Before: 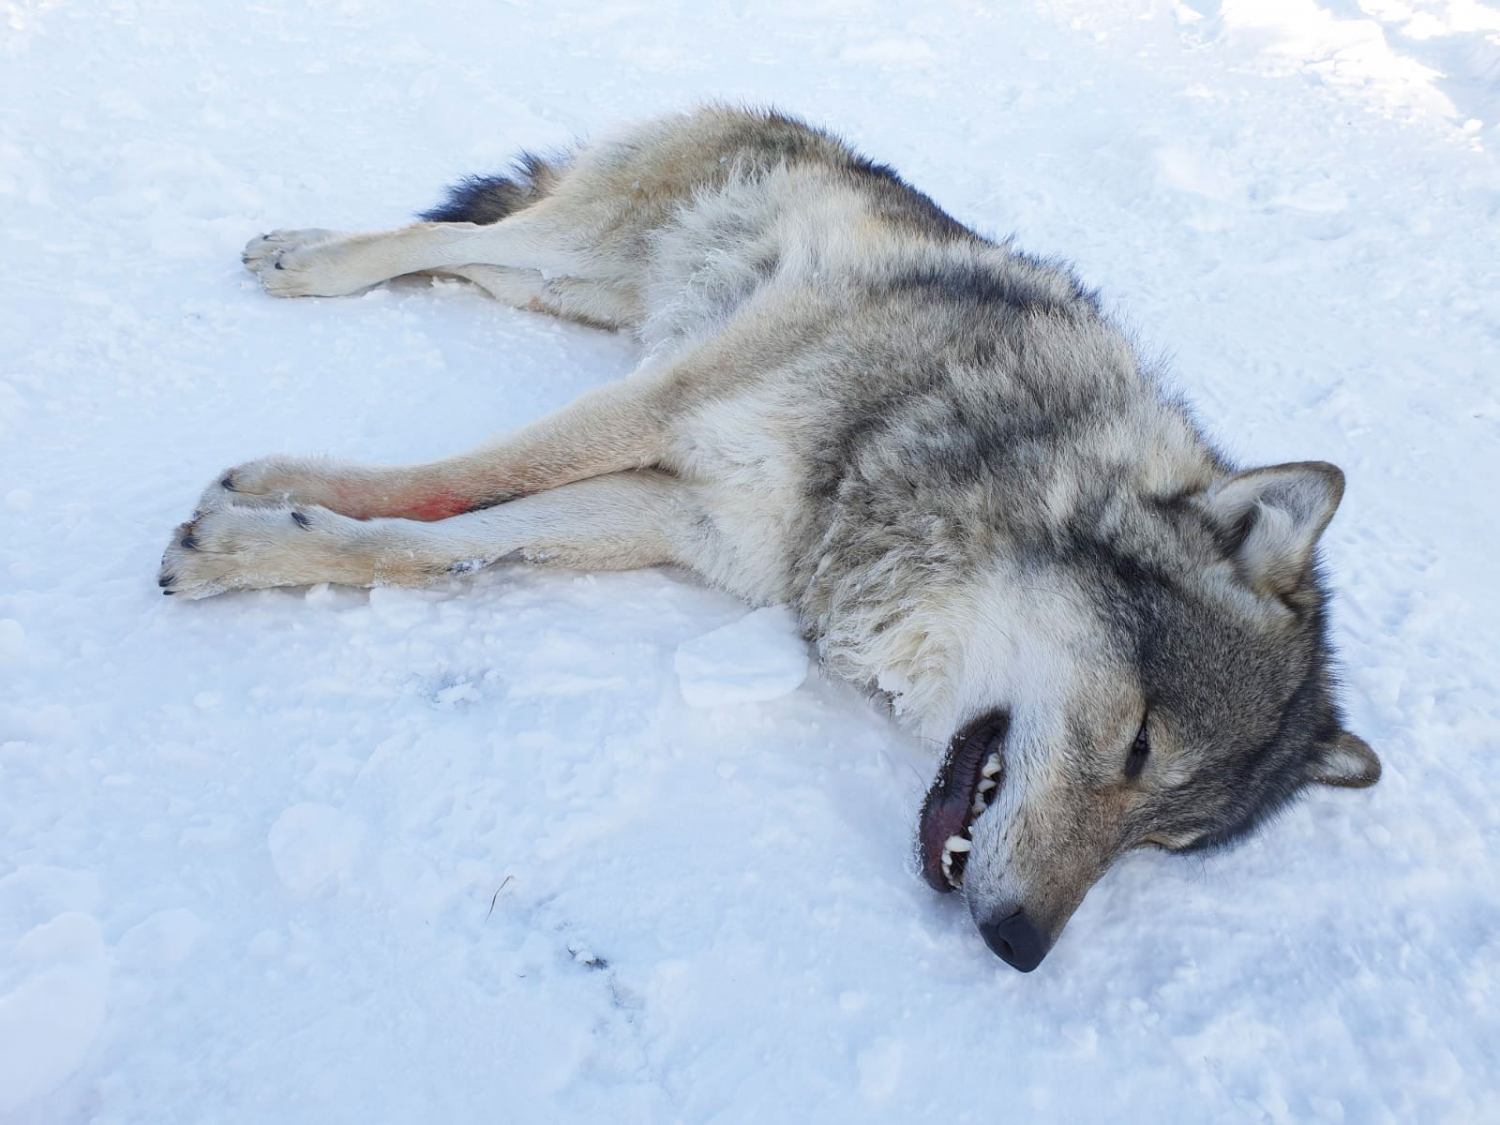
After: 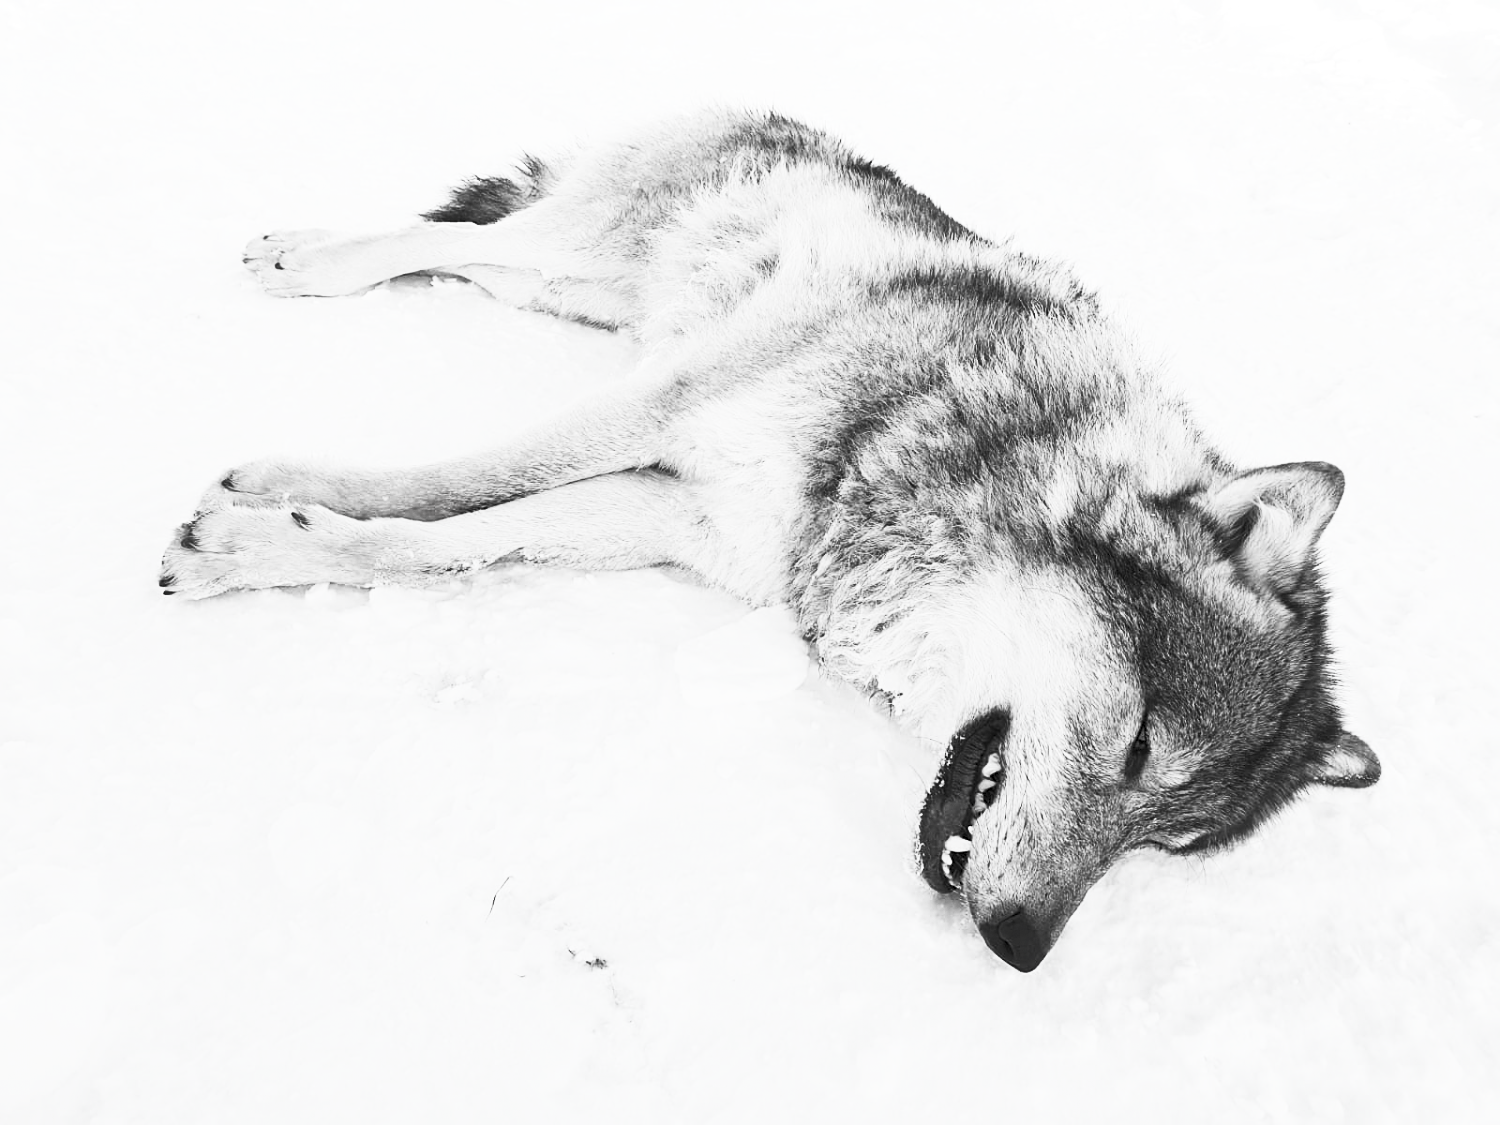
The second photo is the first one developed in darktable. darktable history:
sharpen: radius 2.184, amount 0.384, threshold 0.182
contrast brightness saturation: contrast 0.532, brightness 0.476, saturation -0.985
